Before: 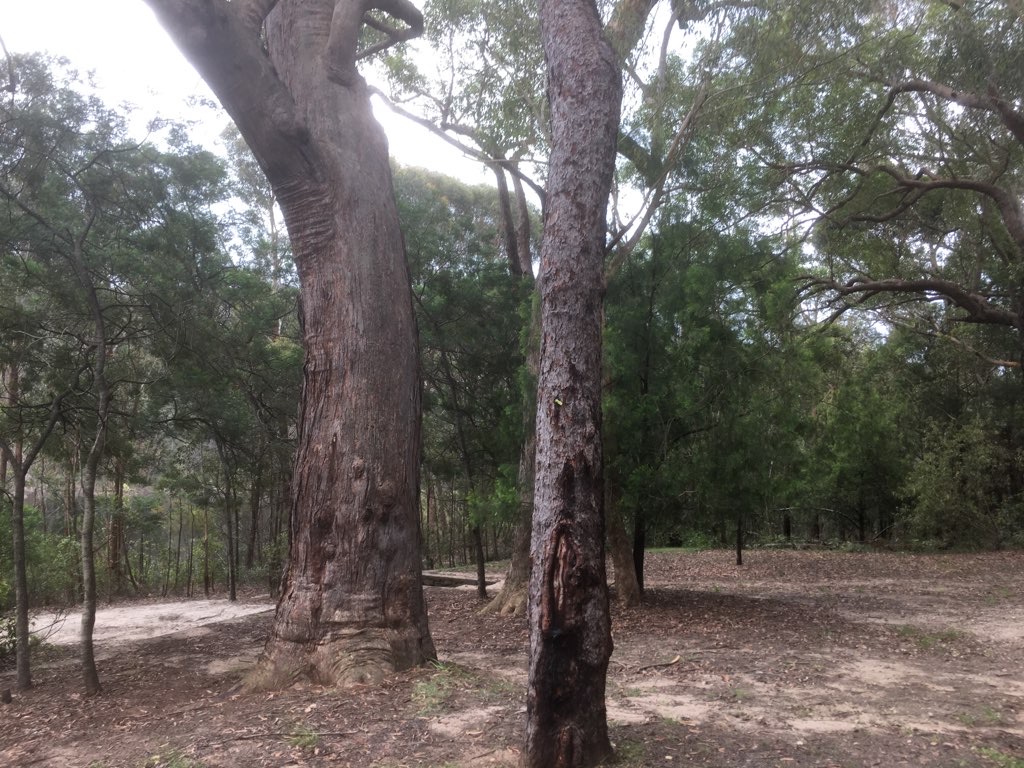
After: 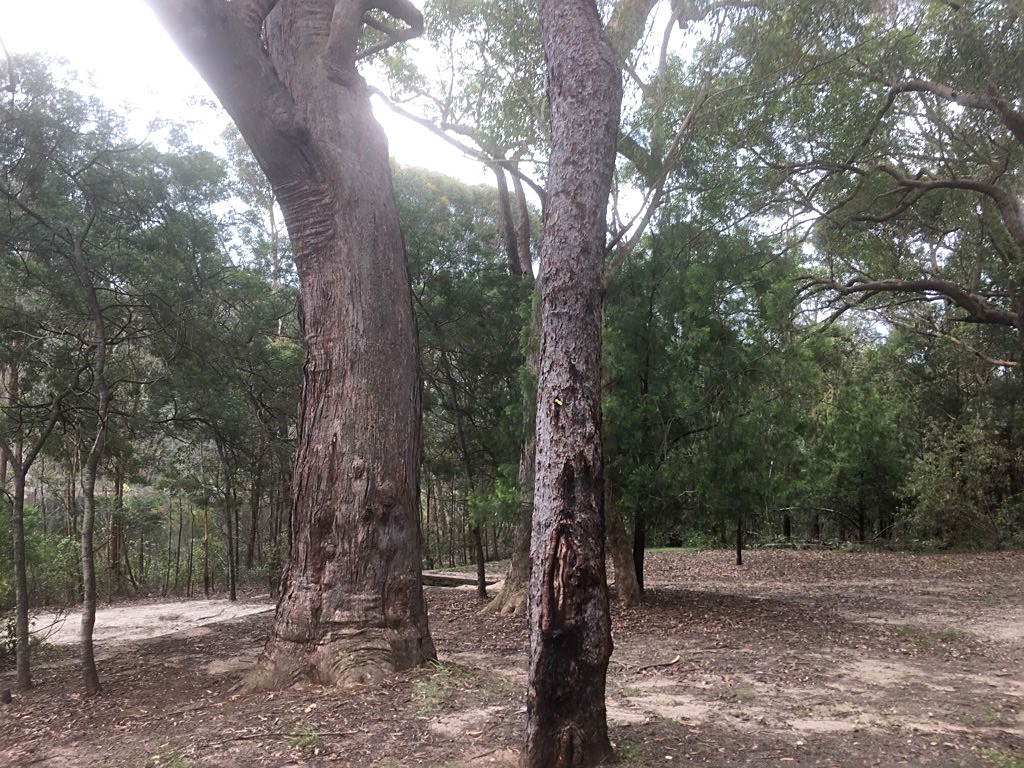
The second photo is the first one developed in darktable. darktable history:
shadows and highlights: highlights color adjustment 0%, low approximation 0.01, soften with gaussian
bloom: size 9%, threshold 100%, strength 7%
sharpen: on, module defaults
